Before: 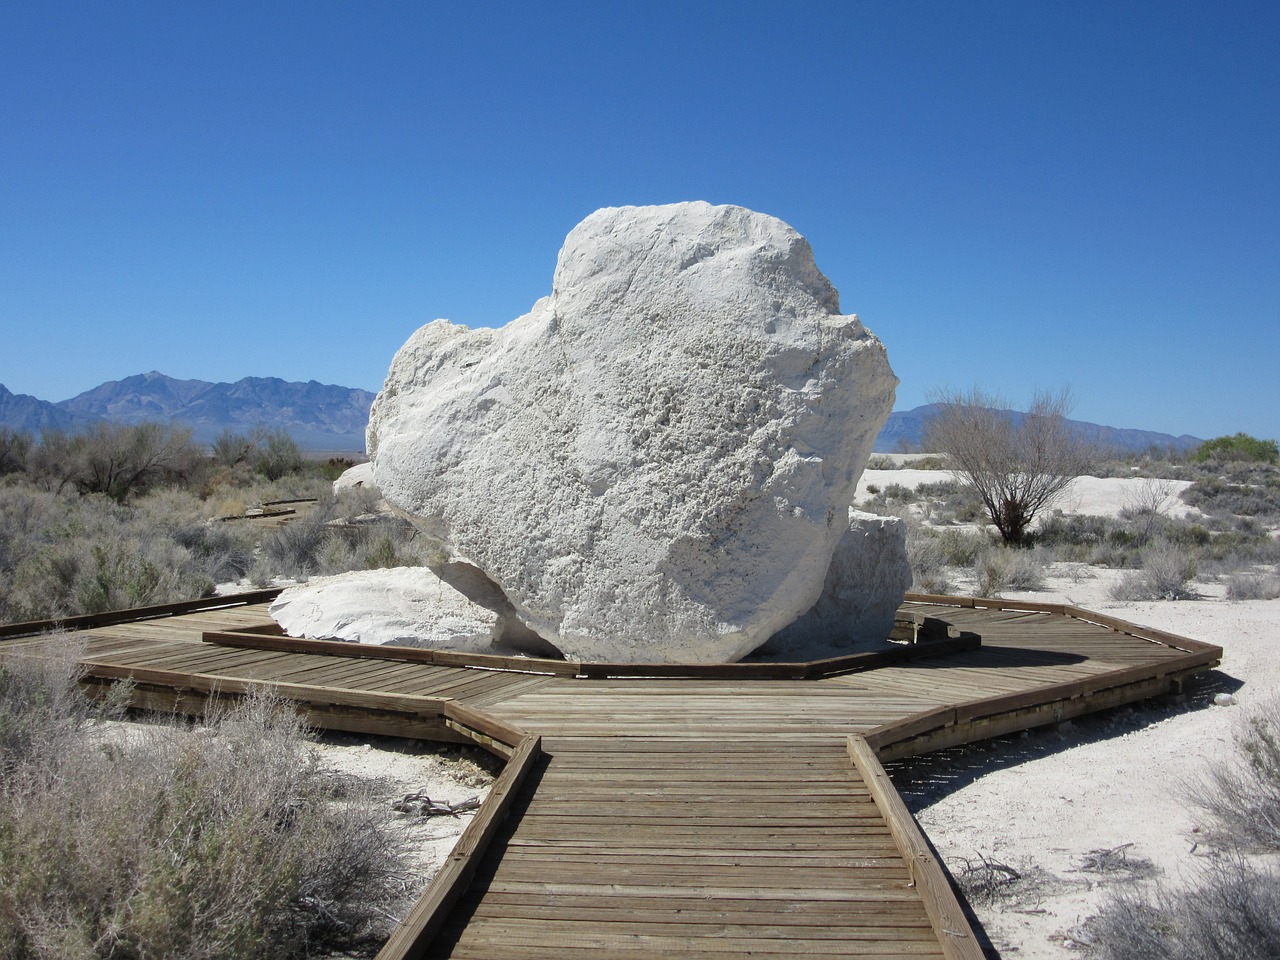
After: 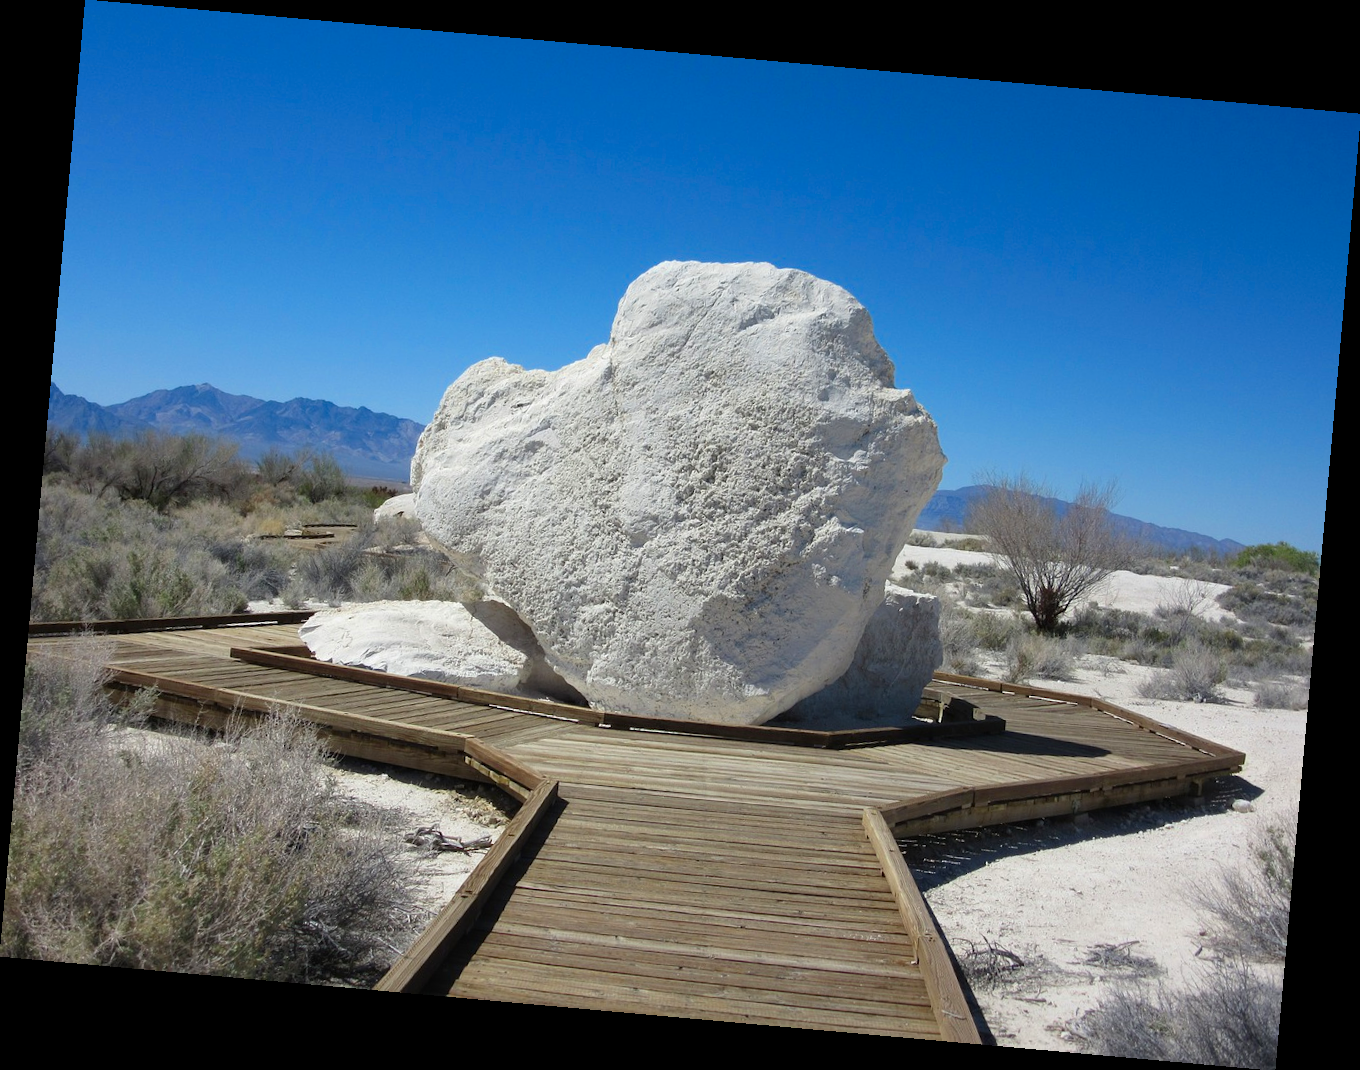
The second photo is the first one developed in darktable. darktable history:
rotate and perspective: rotation 5.12°, automatic cropping off
color zones: curves: ch0 [(0, 0.613) (0.01, 0.613) (0.245, 0.448) (0.498, 0.529) (0.642, 0.665) (0.879, 0.777) (0.99, 0.613)]; ch1 [(0, 0) (0.143, 0) (0.286, 0) (0.429, 0) (0.571, 0) (0.714, 0) (0.857, 0)], mix -121.96%
